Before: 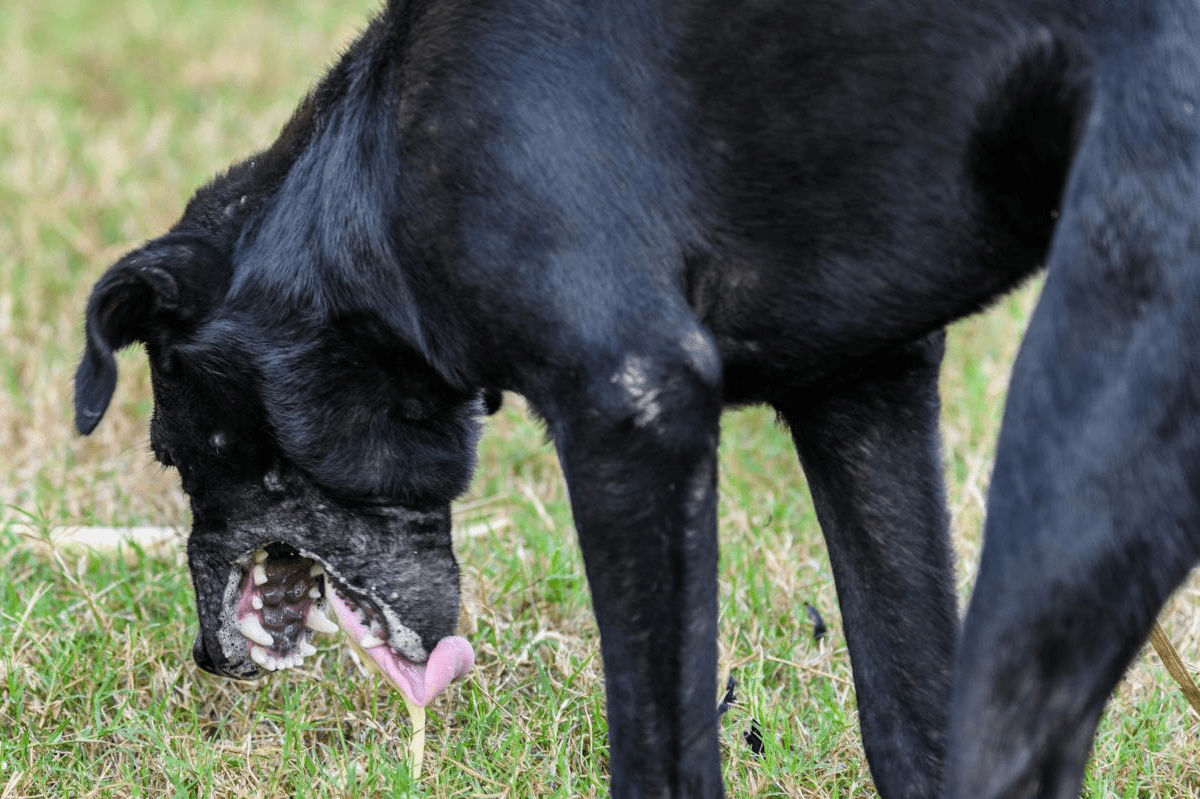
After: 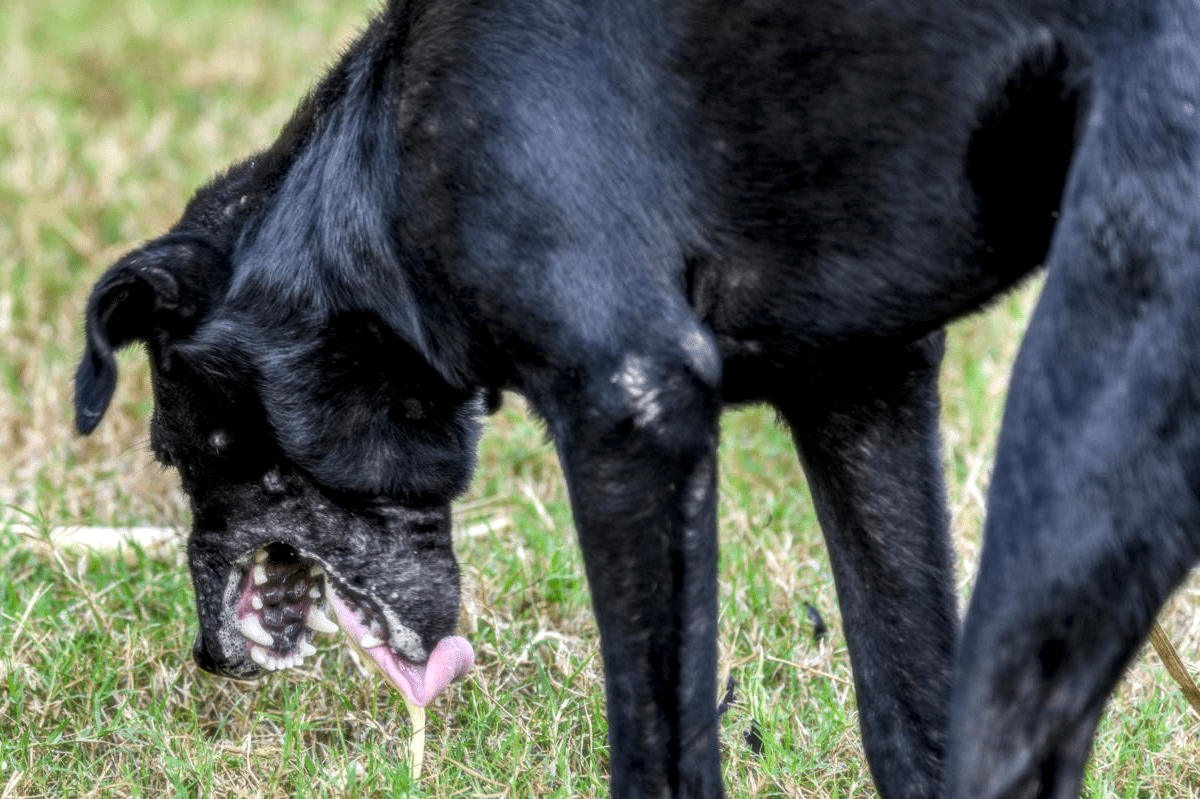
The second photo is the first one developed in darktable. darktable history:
local contrast: detail 150%
soften: size 19.52%, mix 20.32%
haze removal: compatibility mode true, adaptive false
